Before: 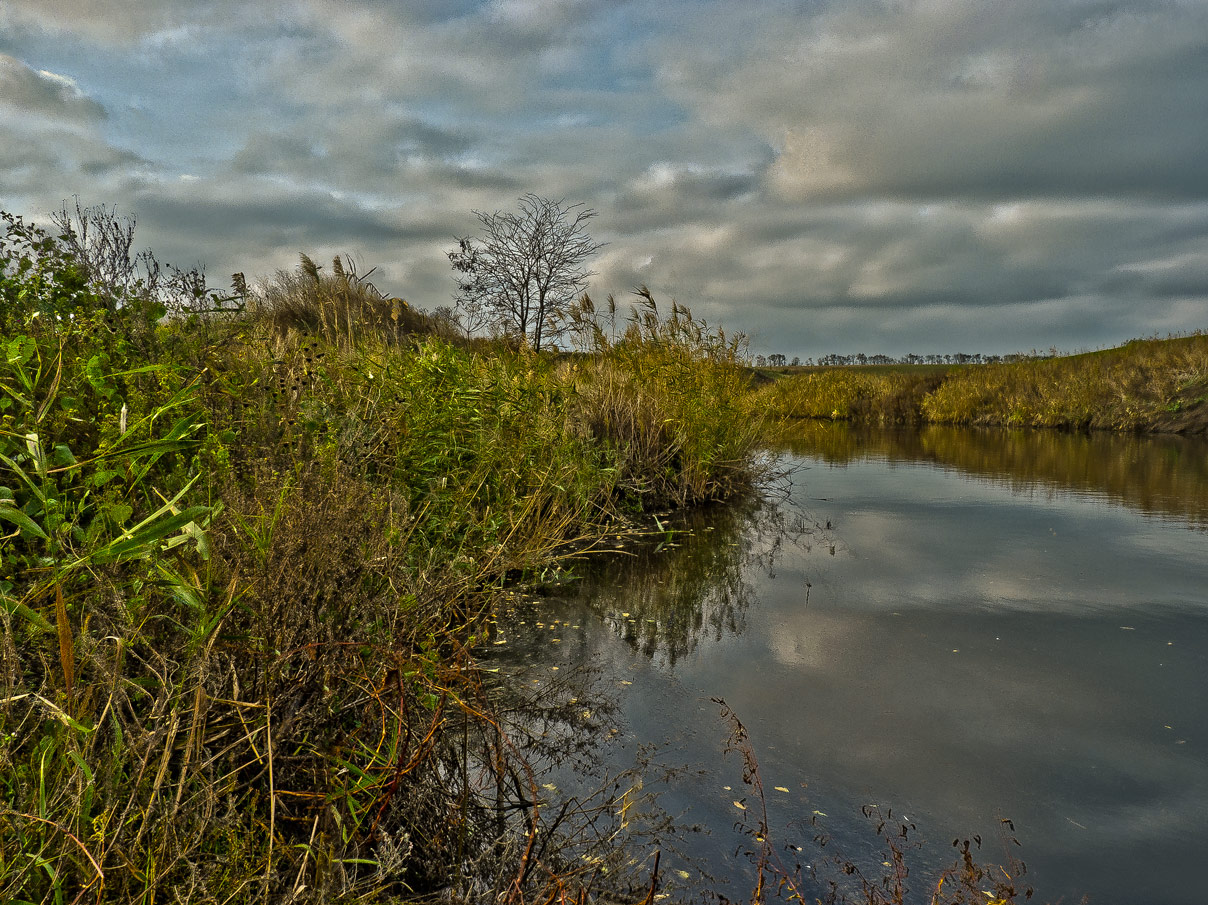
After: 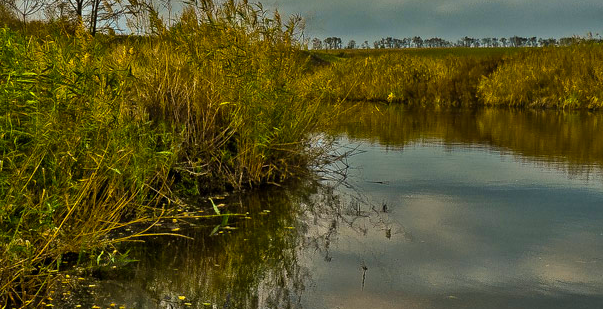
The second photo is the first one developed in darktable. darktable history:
color balance rgb: linear chroma grading › global chroma 13.376%, perceptual saturation grading › global saturation 19.397%, global vibrance 14.805%
crop: left 36.815%, top 35.029%, right 13.226%, bottom 30.767%
velvia: strength 15.67%
